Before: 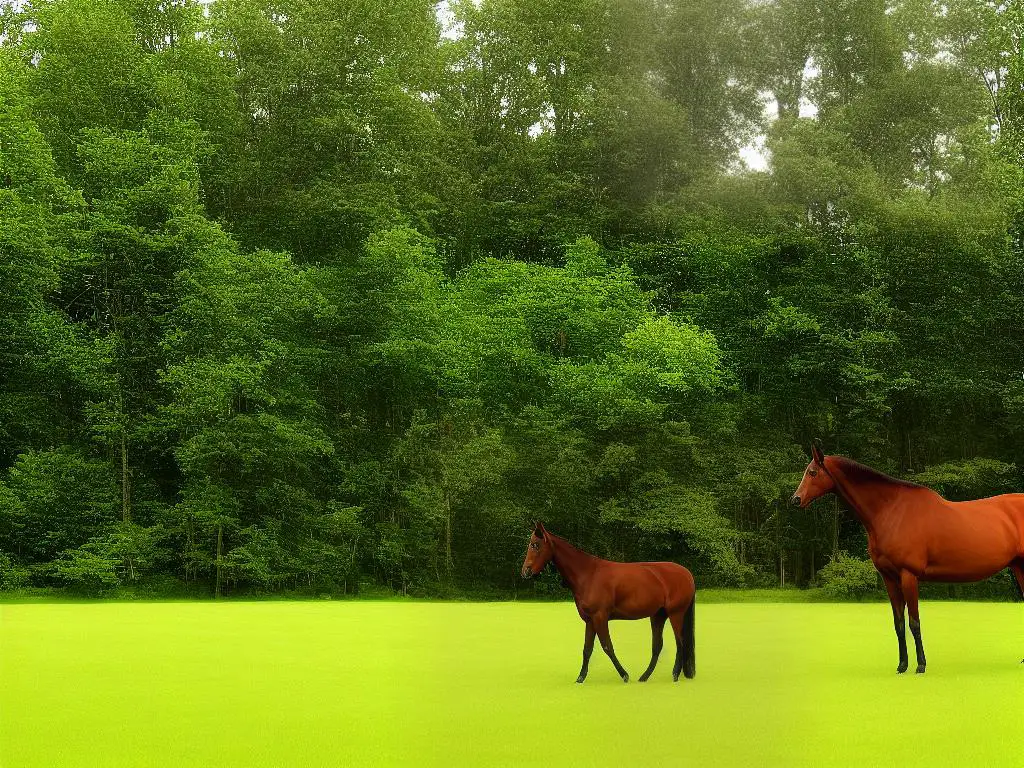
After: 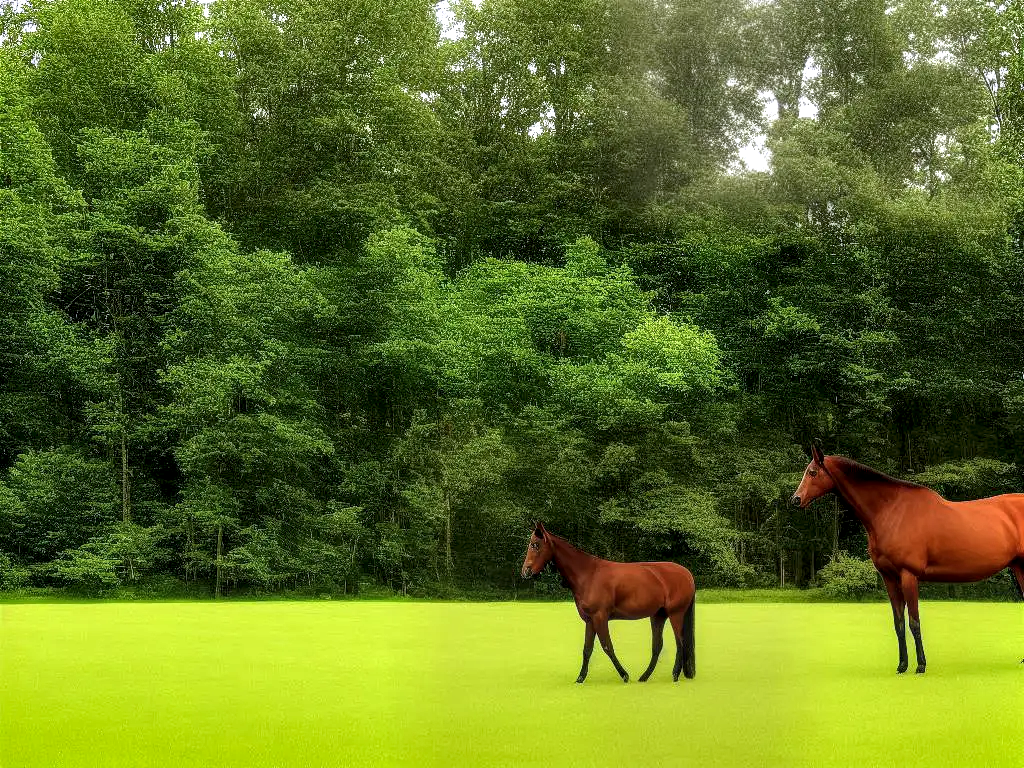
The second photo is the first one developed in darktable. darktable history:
local contrast: detail 160%
white balance: red 1.004, blue 1.096
